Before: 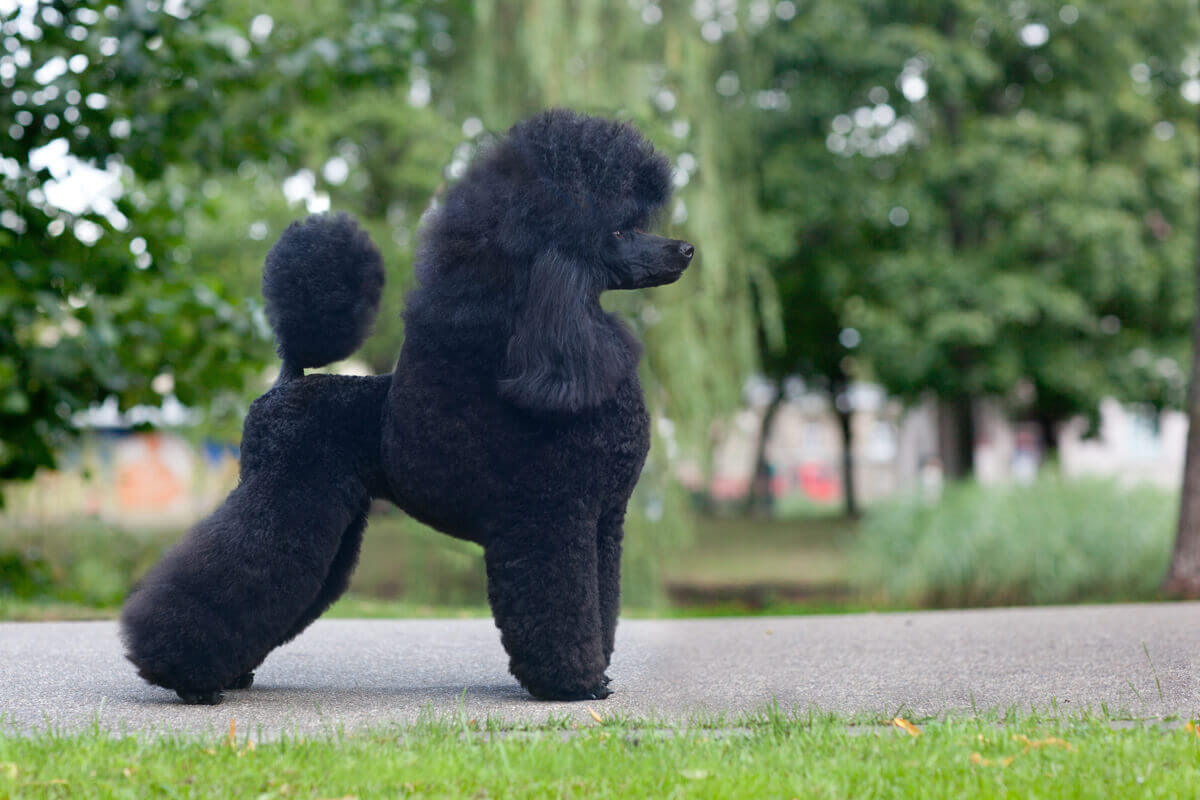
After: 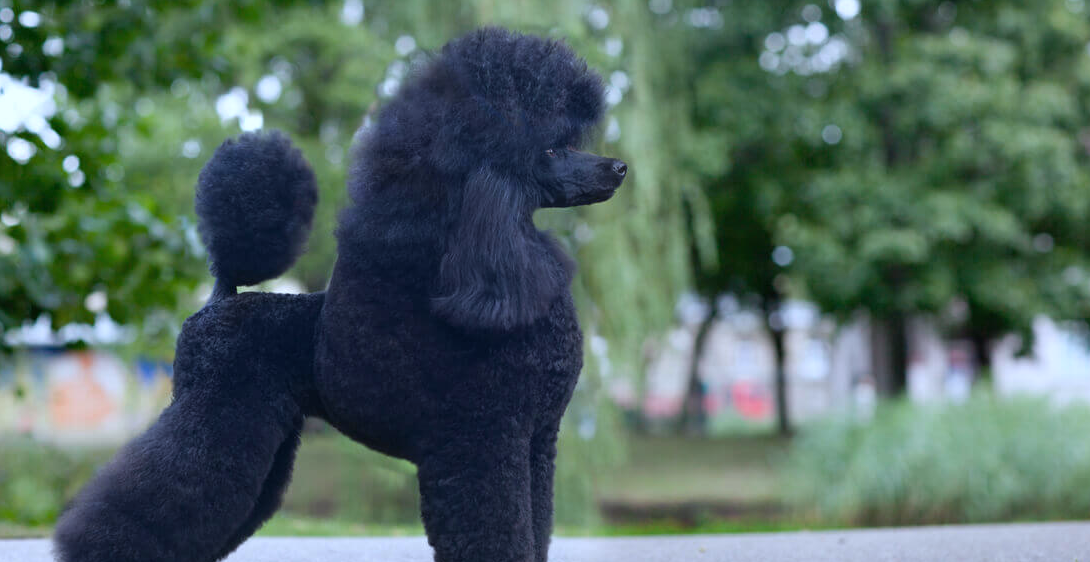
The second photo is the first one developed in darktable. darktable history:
white balance: red 0.926, green 1.003, blue 1.133
crop: left 5.596%, top 10.314%, right 3.534%, bottom 19.395%
